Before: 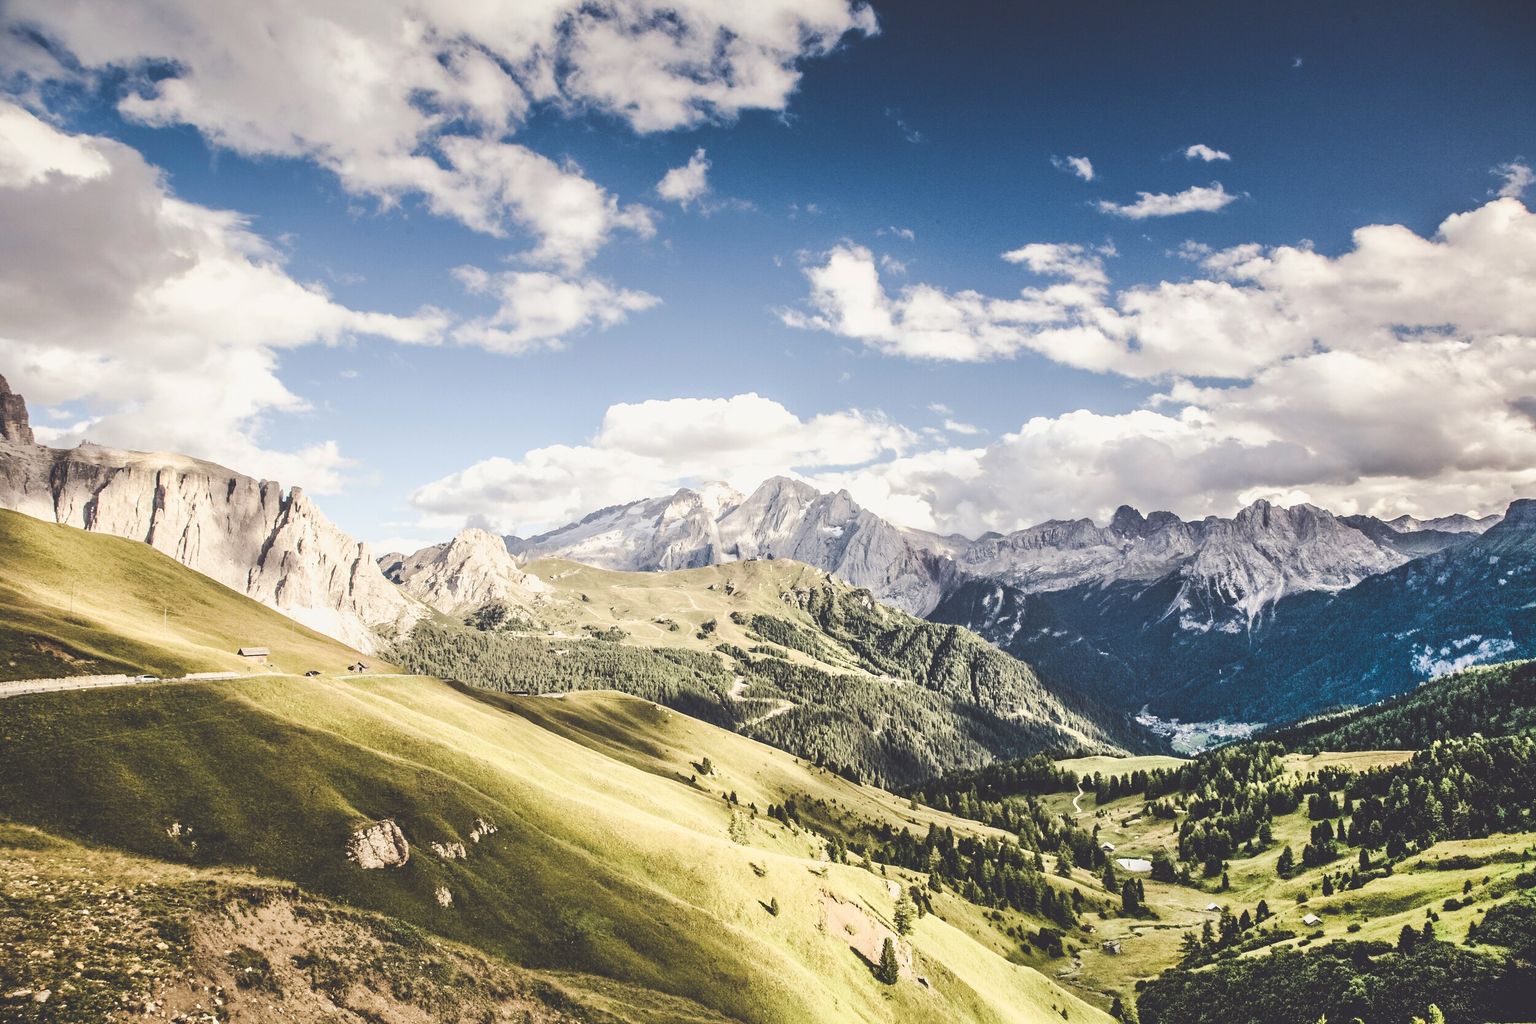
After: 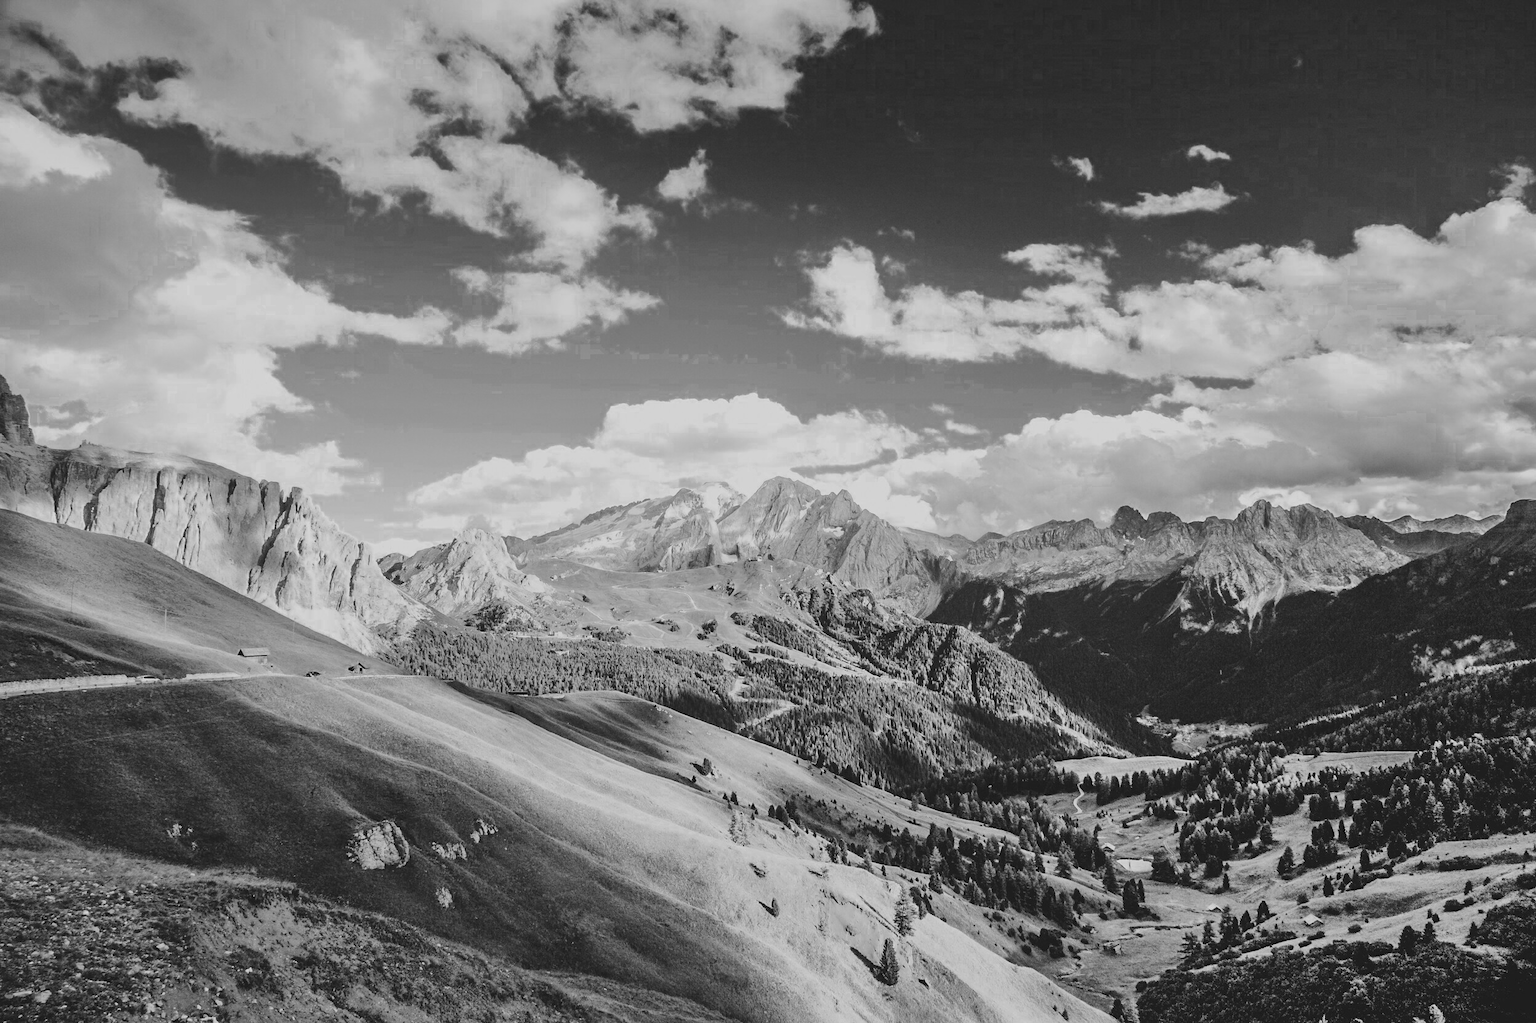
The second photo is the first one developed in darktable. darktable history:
color zones: curves: ch0 [(0.002, 0.589) (0.107, 0.484) (0.146, 0.249) (0.217, 0.352) (0.309, 0.525) (0.39, 0.404) (0.455, 0.169) (0.597, 0.055) (0.724, 0.212) (0.775, 0.691) (0.869, 0.571) (1, 0.587)]; ch1 [(0, 0) (0.143, 0) (0.286, 0) (0.429, 0) (0.571, 0) (0.714, 0) (0.857, 0)]
exposure: black level correction 0.011, exposure -0.482 EV, compensate highlight preservation false
